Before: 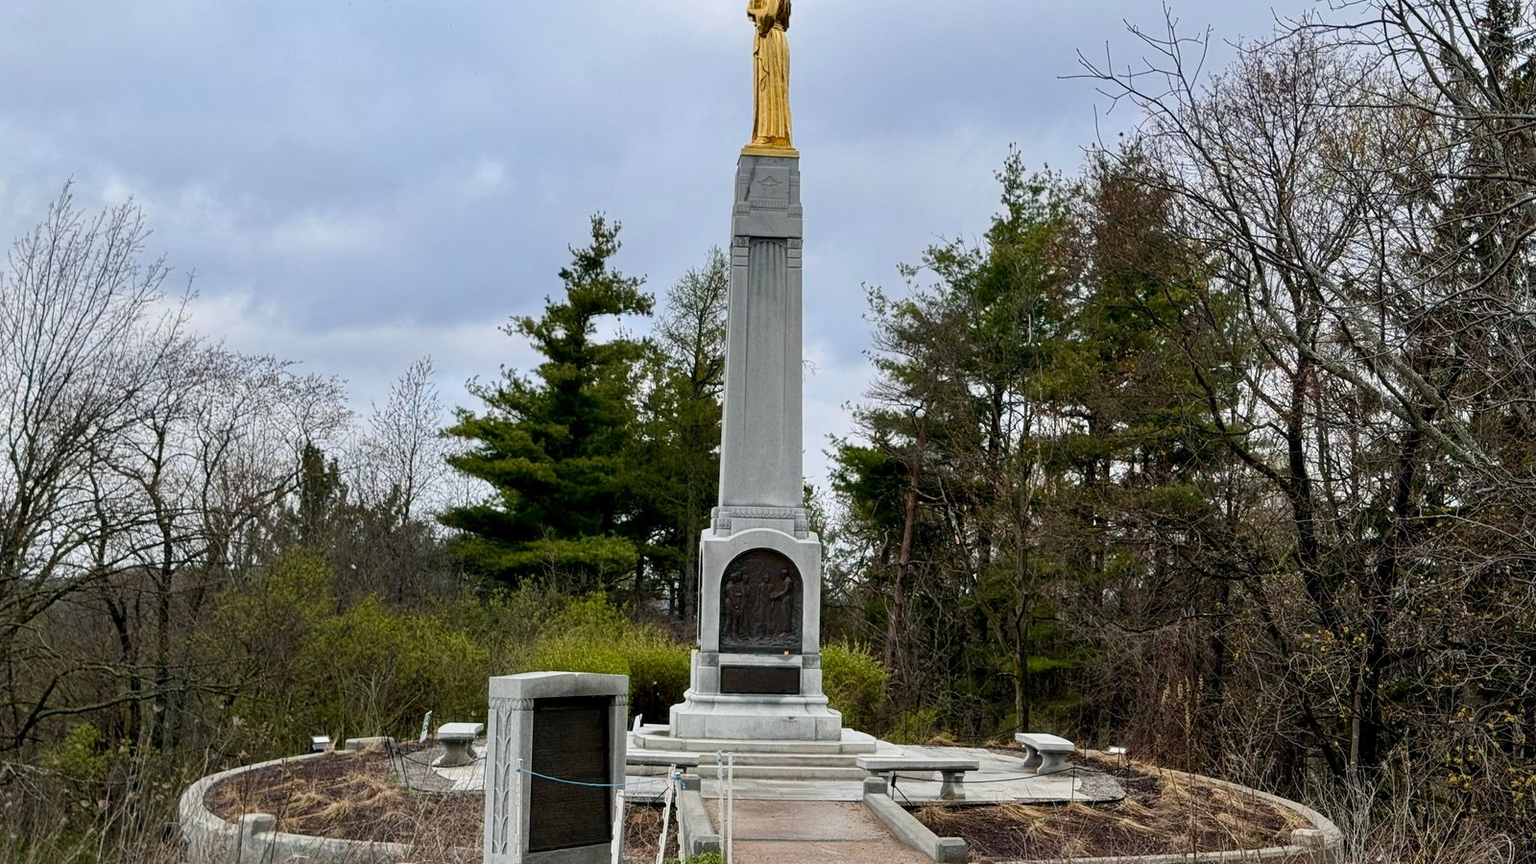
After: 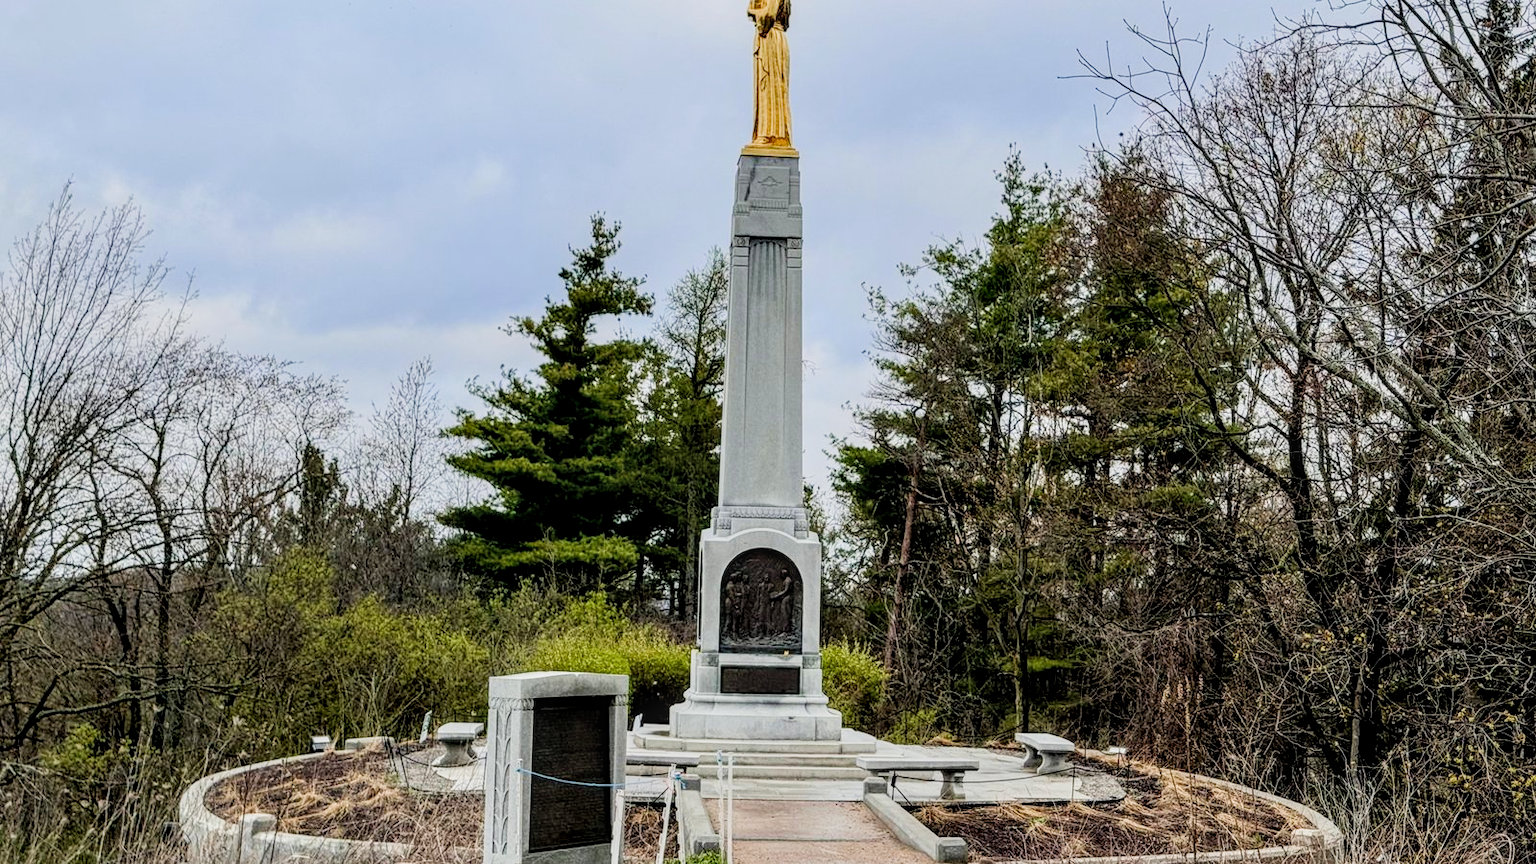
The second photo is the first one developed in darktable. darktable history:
local contrast: highlights 61%, detail 143%, midtone range 0.428
tone curve: curves: ch0 [(0, 0) (0.526, 0.642) (1, 1)], color space Lab, linked channels, preserve colors none
filmic rgb: middle gray luminance 18.42%, black relative exposure -11.25 EV, white relative exposure 3.75 EV, threshold 6 EV, target black luminance 0%, hardness 5.87, latitude 57.4%, contrast 0.963, shadows ↔ highlights balance 49.98%, add noise in highlights 0, preserve chrominance luminance Y, color science v3 (2019), use custom middle-gray values true, iterations of high-quality reconstruction 0, contrast in highlights soft, enable highlight reconstruction true
